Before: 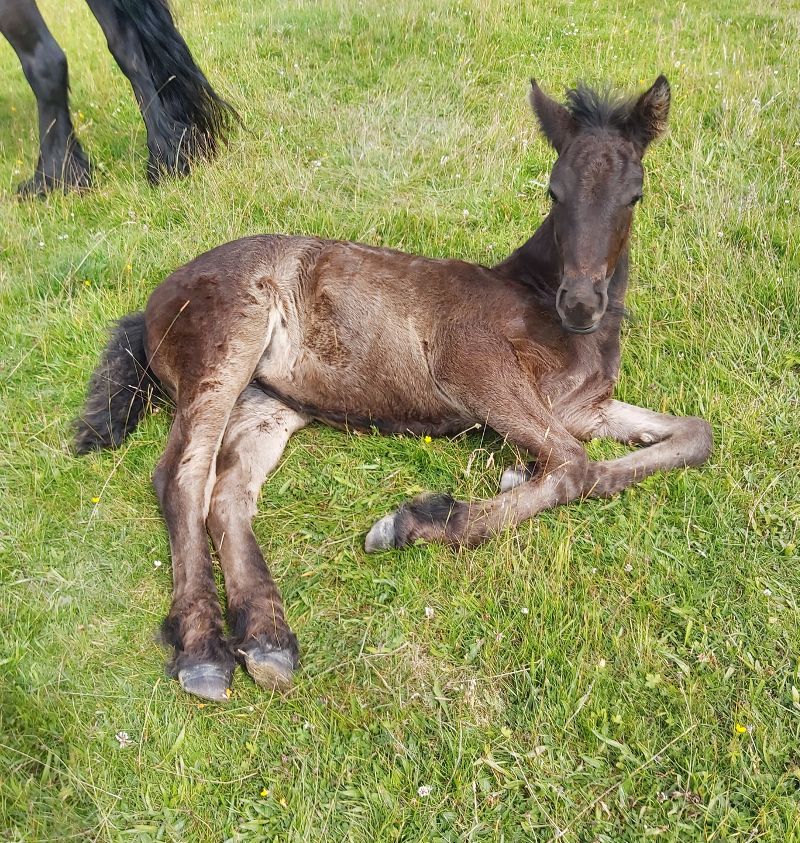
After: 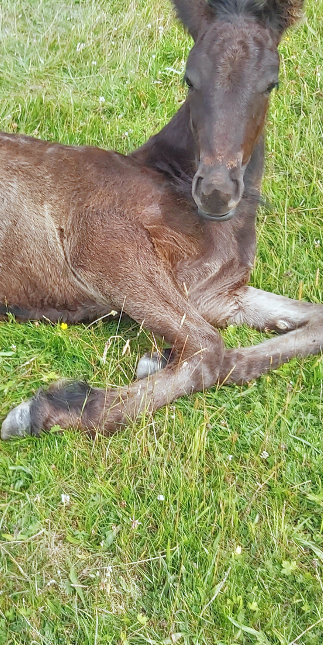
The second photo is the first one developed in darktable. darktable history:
tone equalizer: -7 EV 0.16 EV, -6 EV 0.59 EV, -5 EV 1.15 EV, -4 EV 1.33 EV, -3 EV 1.14 EV, -2 EV 0.6 EV, -1 EV 0.146 EV
color calibration: illuminant as shot in camera, x 0.36, y 0.363, temperature 4567.38 K, gamut compression 0.996
crop: left 45.595%, top 13.496%, right 13.952%, bottom 9.985%
